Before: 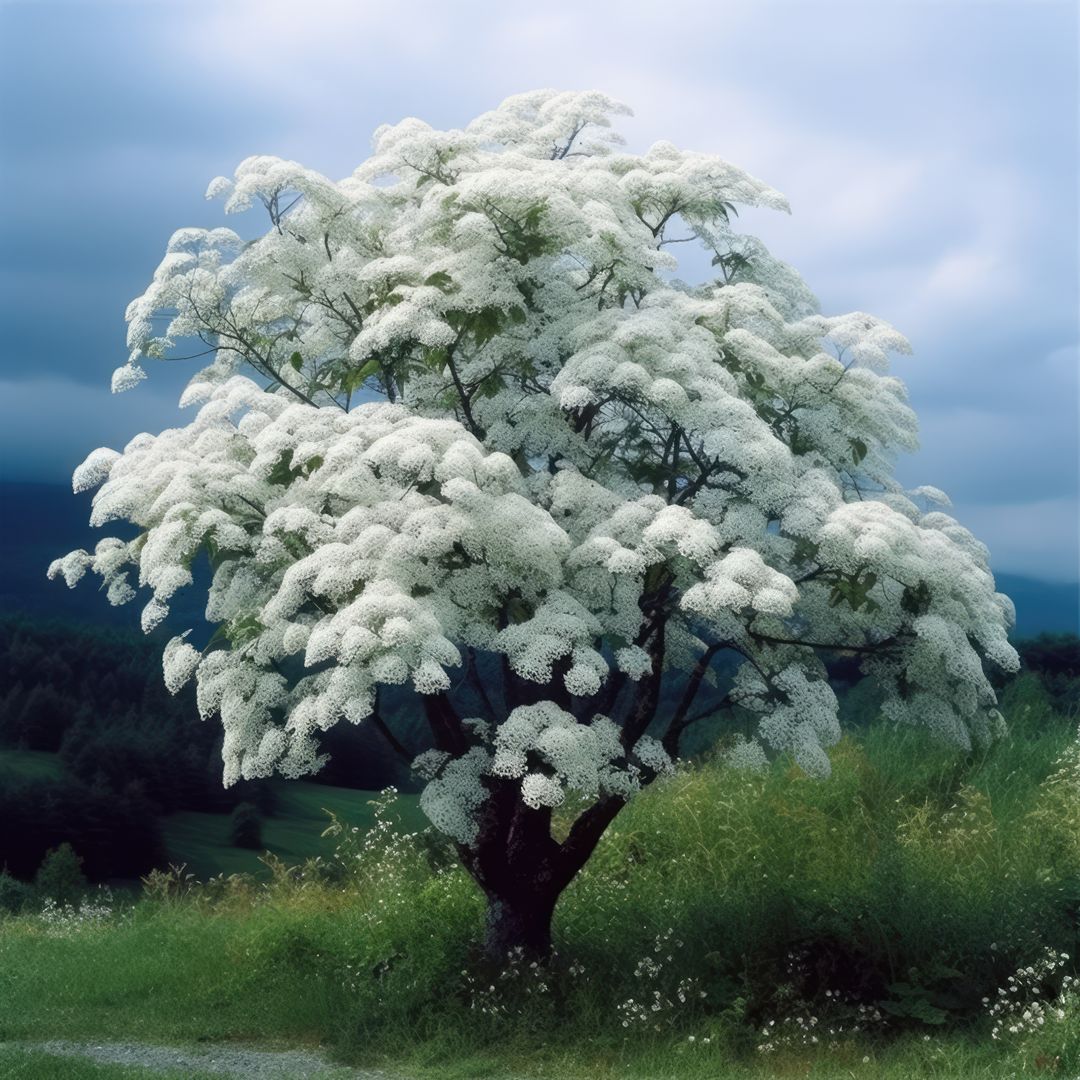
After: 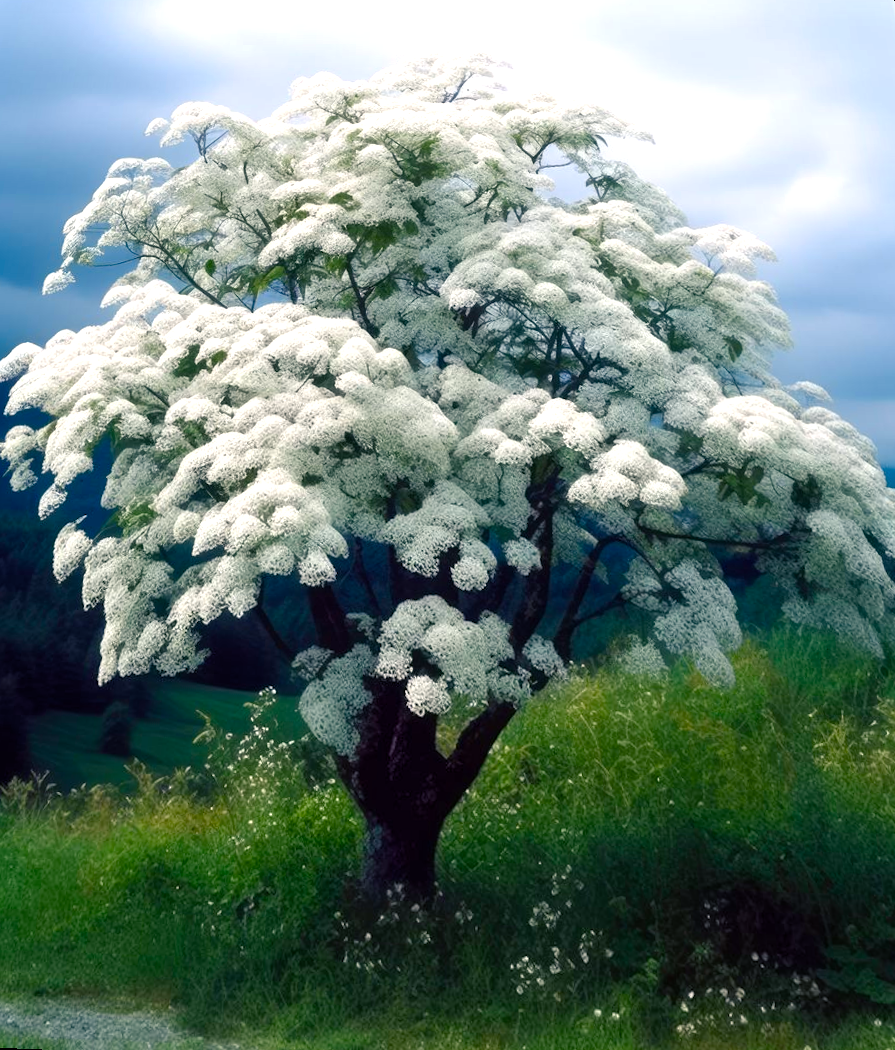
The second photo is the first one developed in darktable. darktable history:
rotate and perspective: rotation 0.72°, lens shift (vertical) -0.352, lens shift (horizontal) -0.051, crop left 0.152, crop right 0.859, crop top 0.019, crop bottom 0.964
color balance rgb: shadows lift › chroma 4.21%, shadows lift › hue 252.22°, highlights gain › chroma 1.36%, highlights gain › hue 50.24°, perceptual saturation grading › mid-tones 6.33%, perceptual saturation grading › shadows 72.44%, perceptual brilliance grading › highlights 11.59%, contrast 5.05%
exposure: compensate highlight preservation false
